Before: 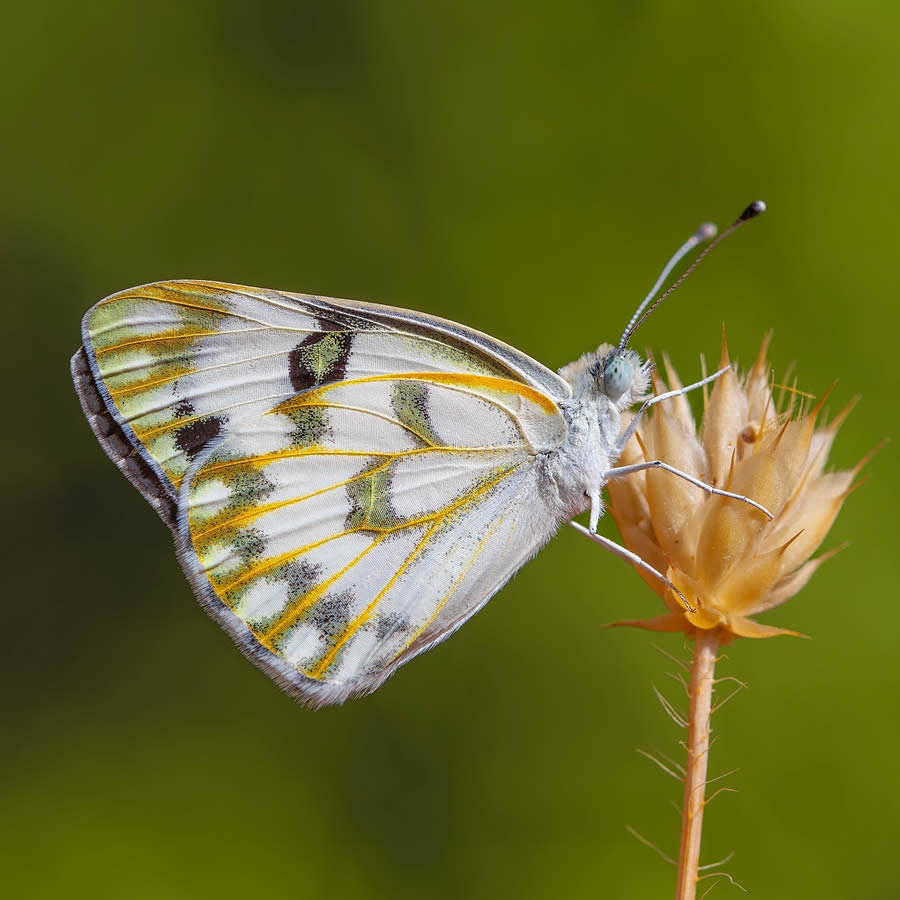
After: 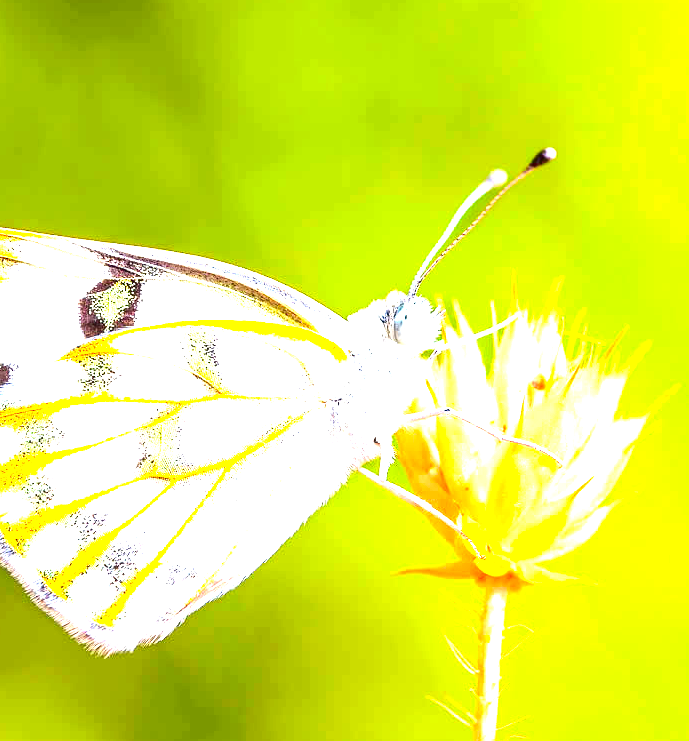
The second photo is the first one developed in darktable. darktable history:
exposure: exposure 2.933 EV, compensate highlight preservation false
contrast brightness saturation: contrast 0.121, brightness -0.116, saturation 0.201
crop: left 23.402%, top 5.909%, bottom 11.661%
color balance rgb: linear chroma grading › shadows -8.704%, linear chroma grading › global chroma 9.746%, perceptual saturation grading › global saturation 1.744%, perceptual saturation grading › highlights -1.404%, perceptual saturation grading › mid-tones 3.355%, perceptual saturation grading › shadows 6.886%
